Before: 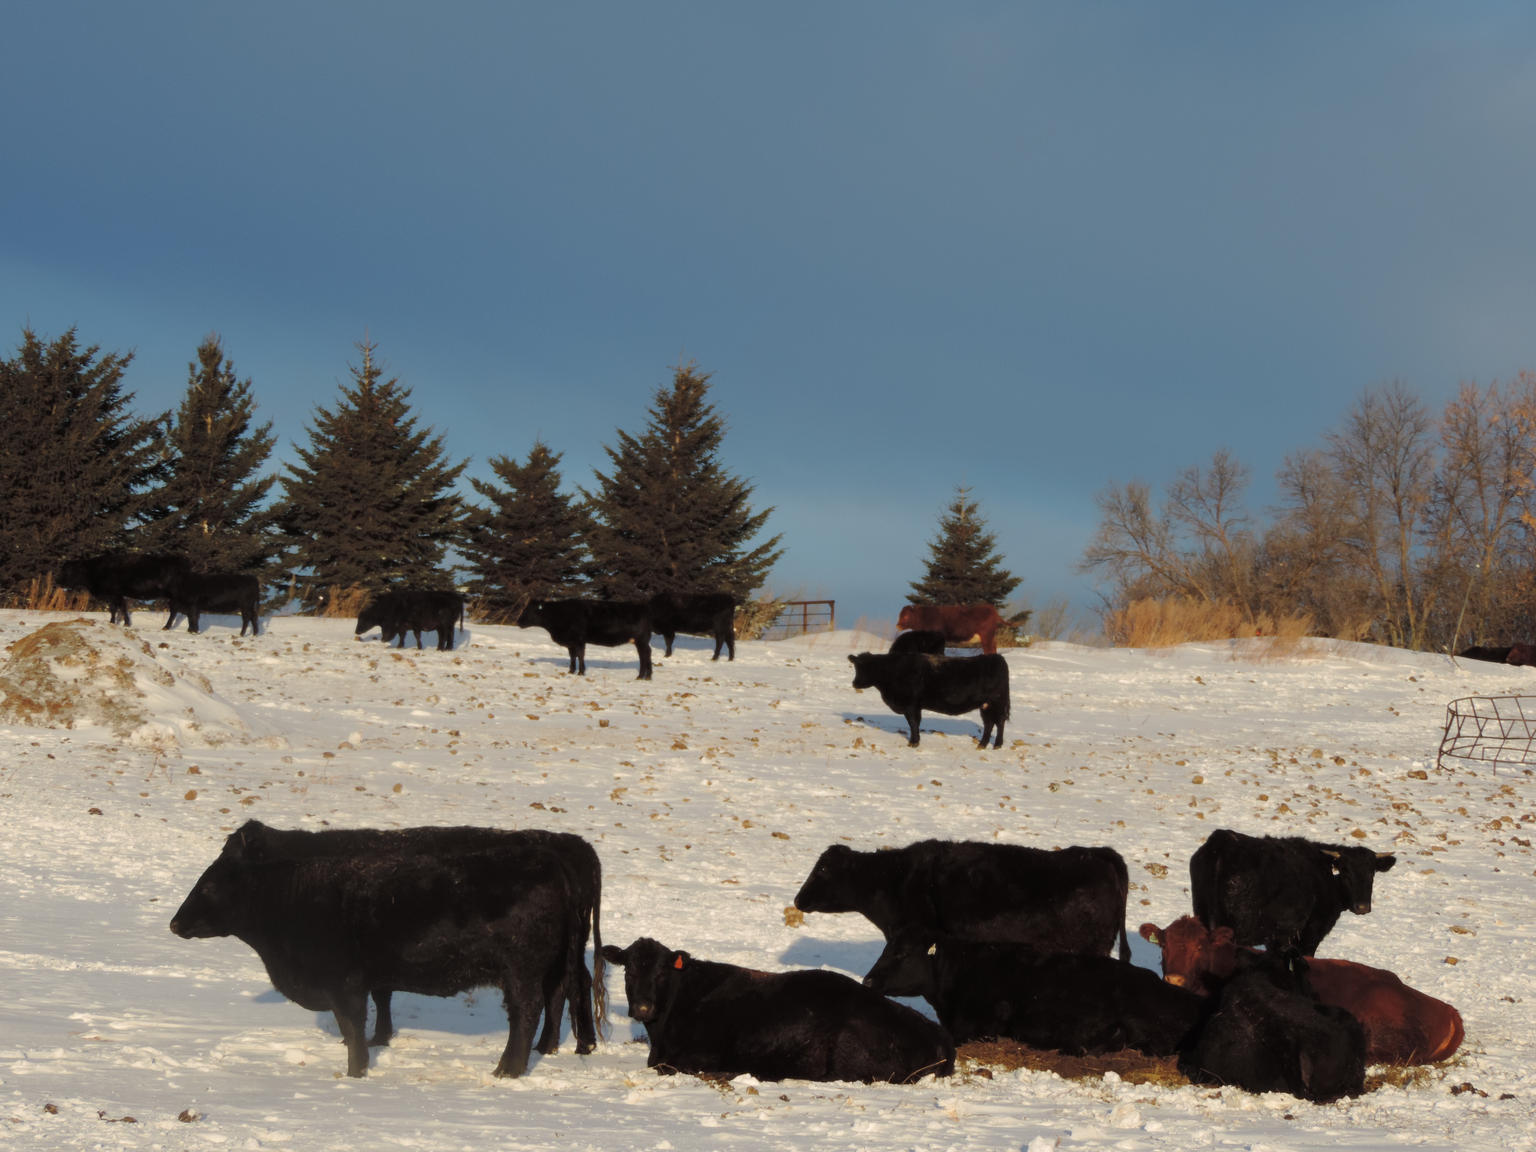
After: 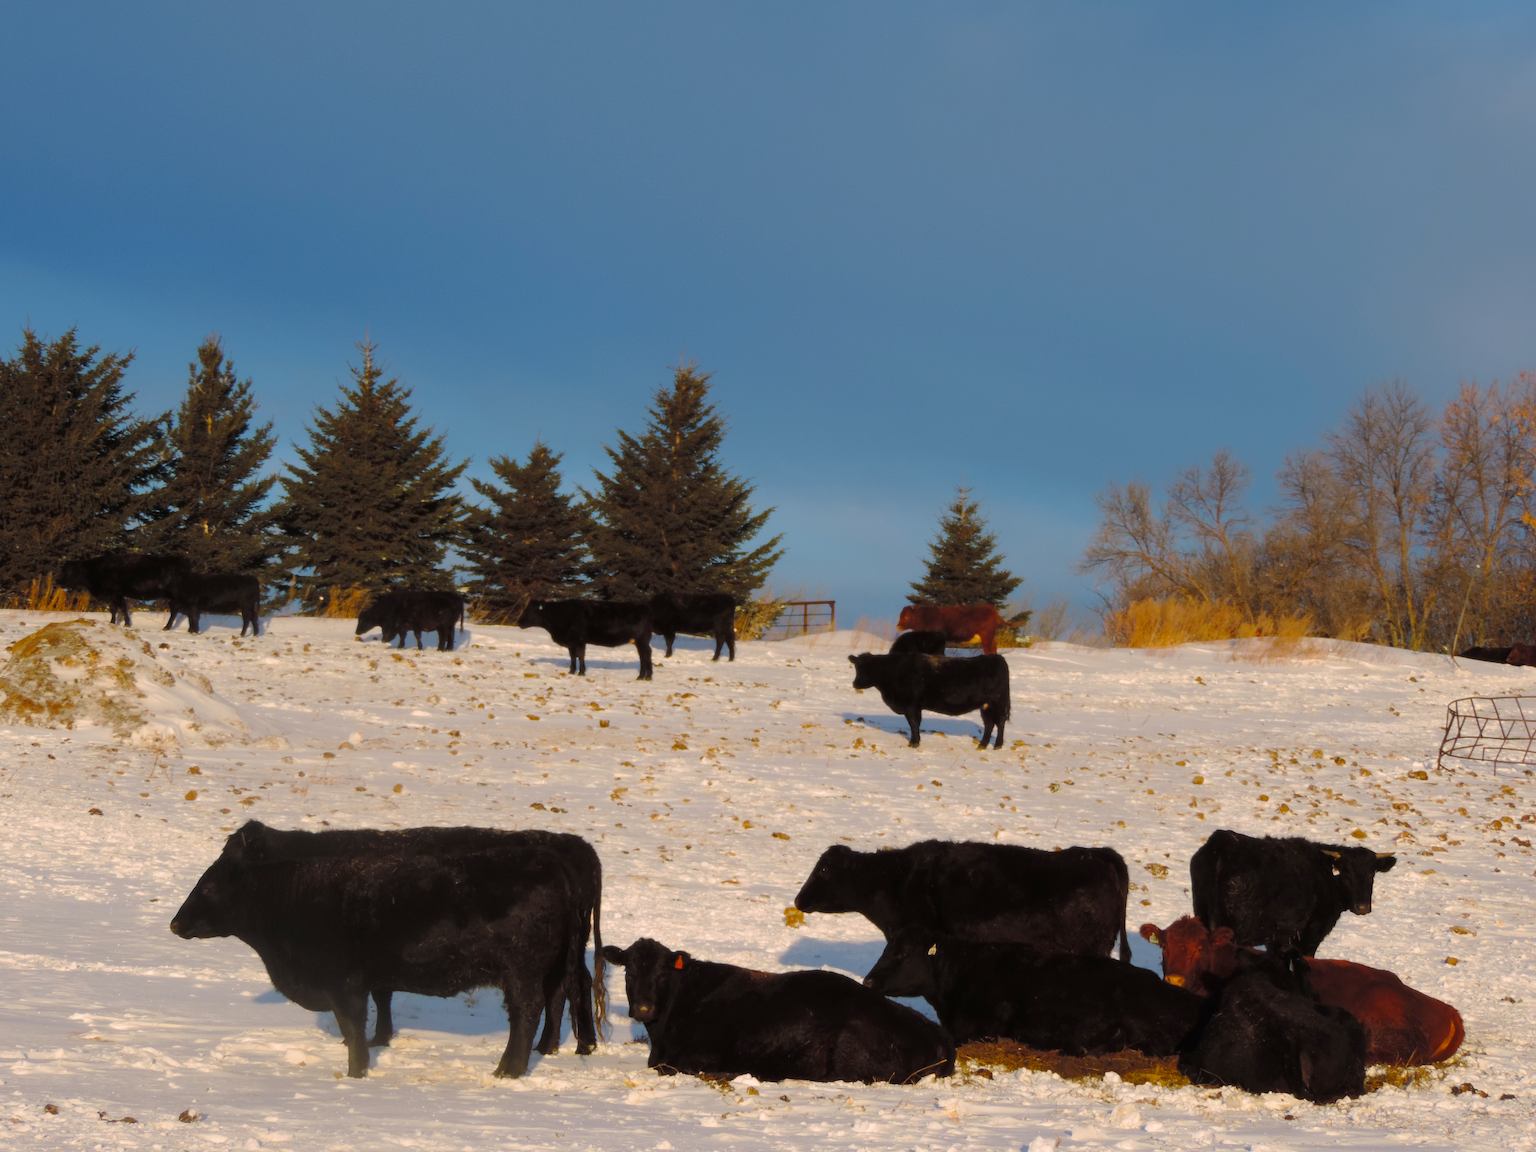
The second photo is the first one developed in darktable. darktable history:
color balance rgb: highlights gain › chroma 1.431%, highlights gain › hue 308.32°, linear chroma grading › global chroma 14.421%, perceptual saturation grading › global saturation 25.165%
